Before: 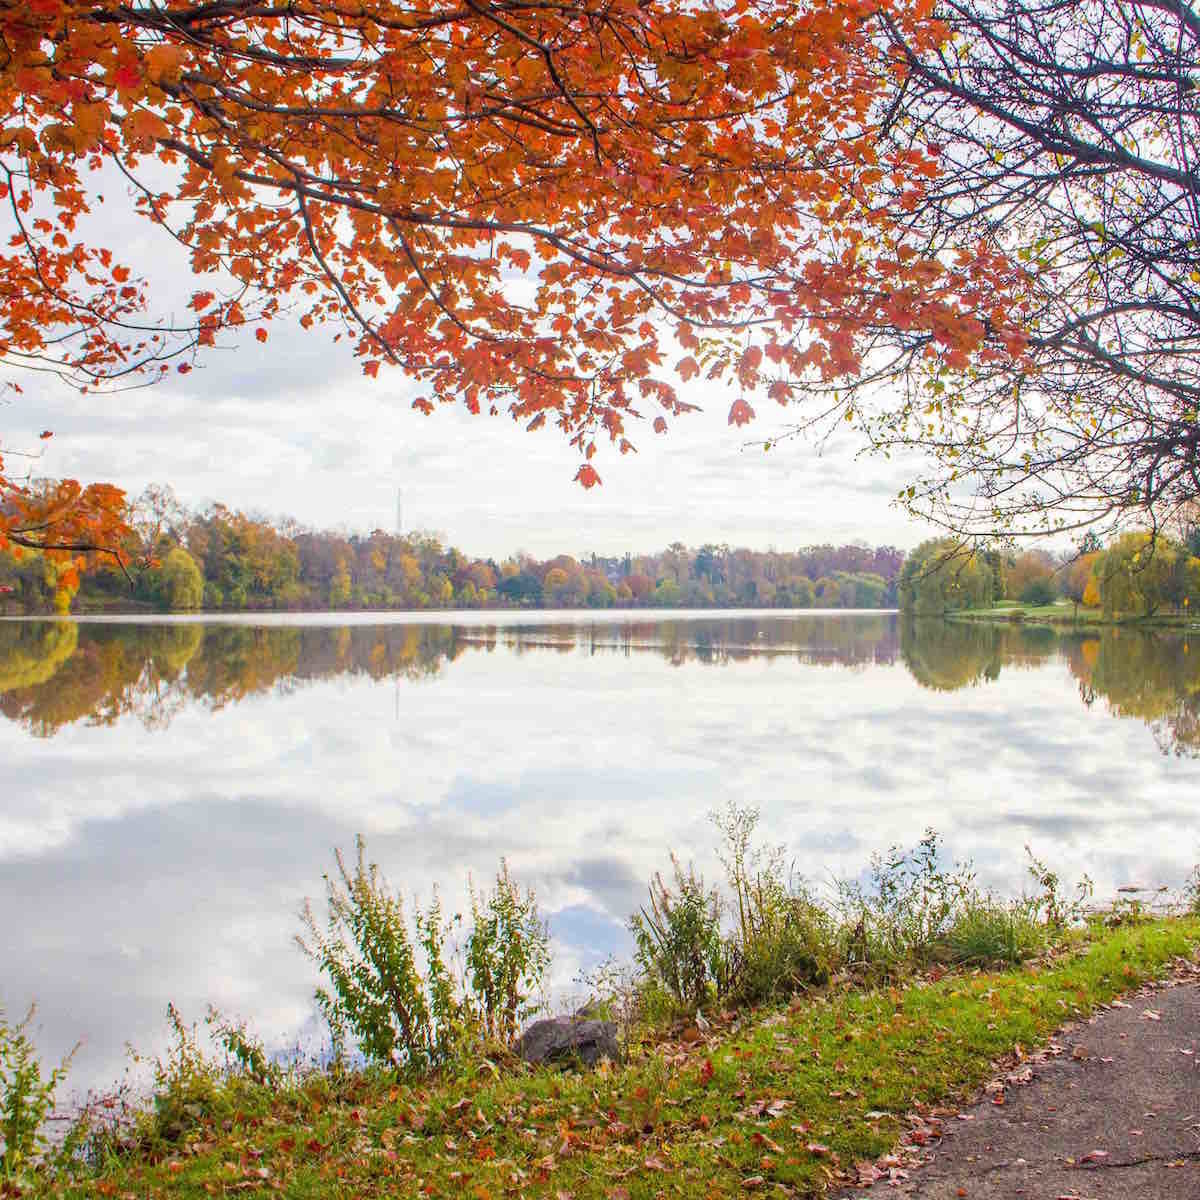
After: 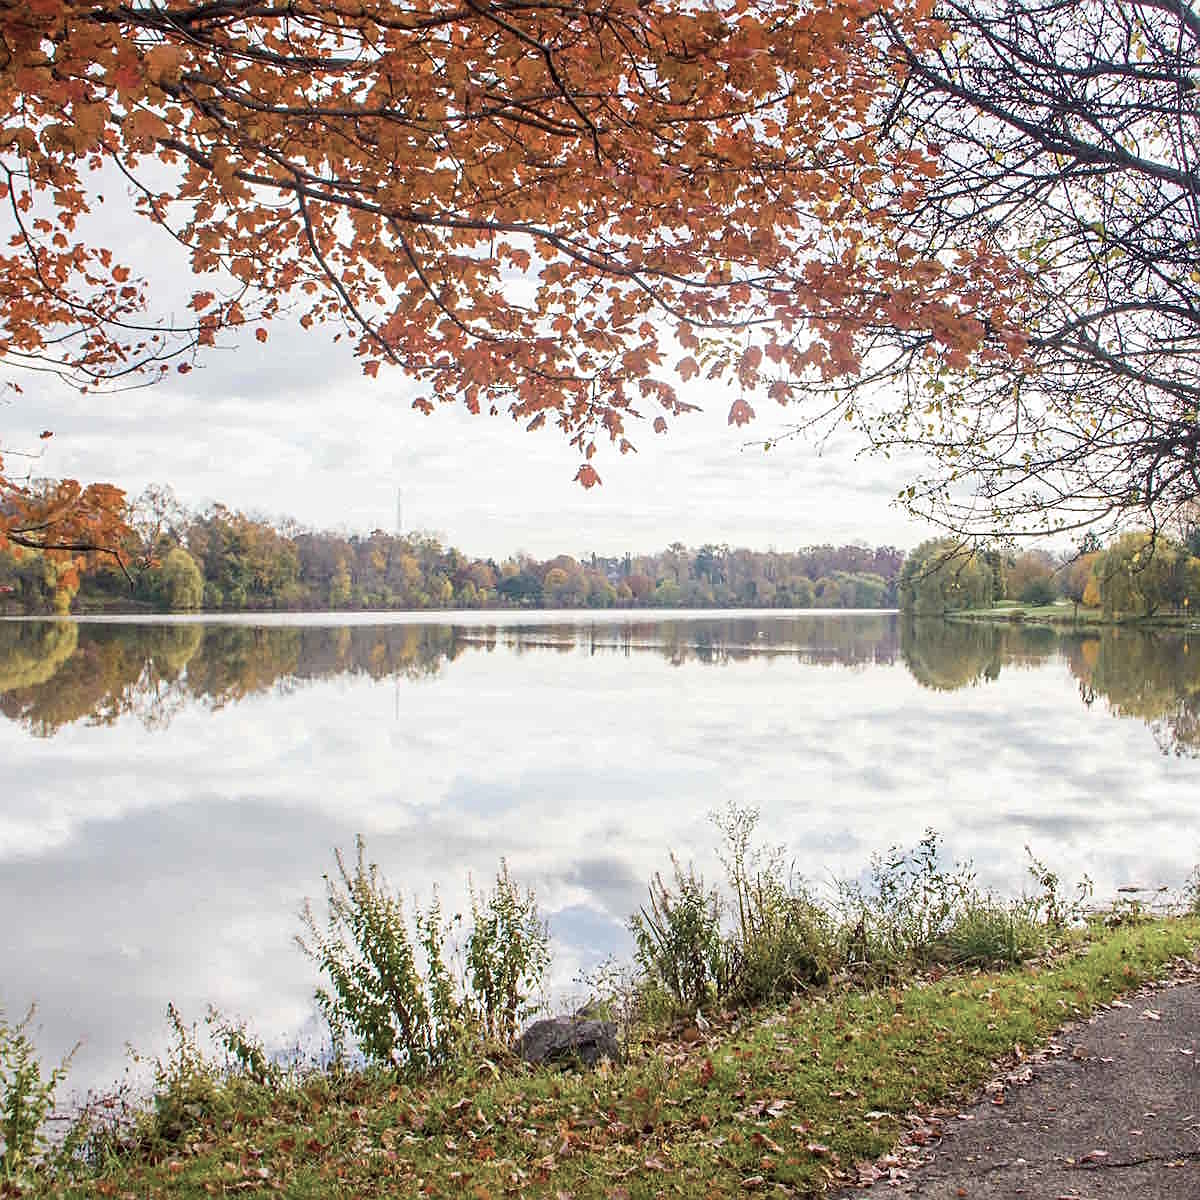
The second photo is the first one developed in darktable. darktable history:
contrast brightness saturation: contrast 0.1, saturation -0.36
sharpen: on, module defaults
